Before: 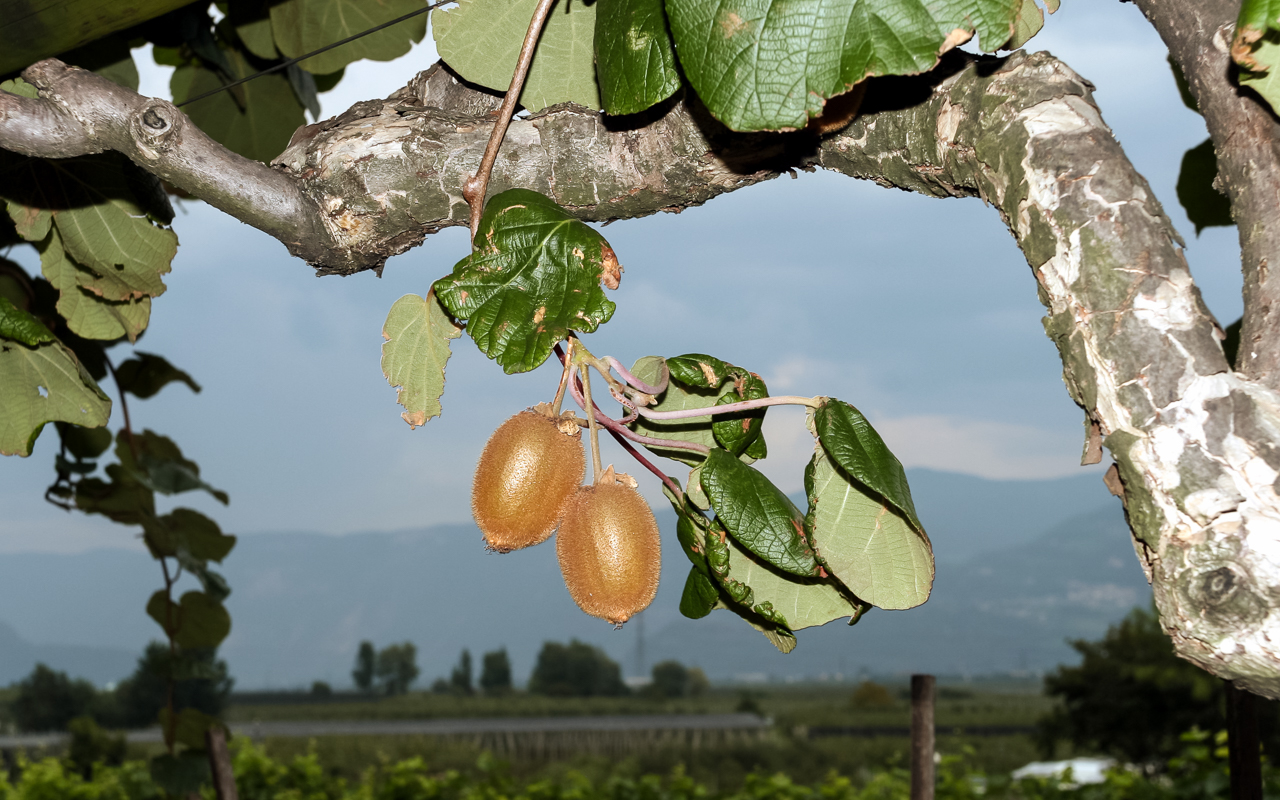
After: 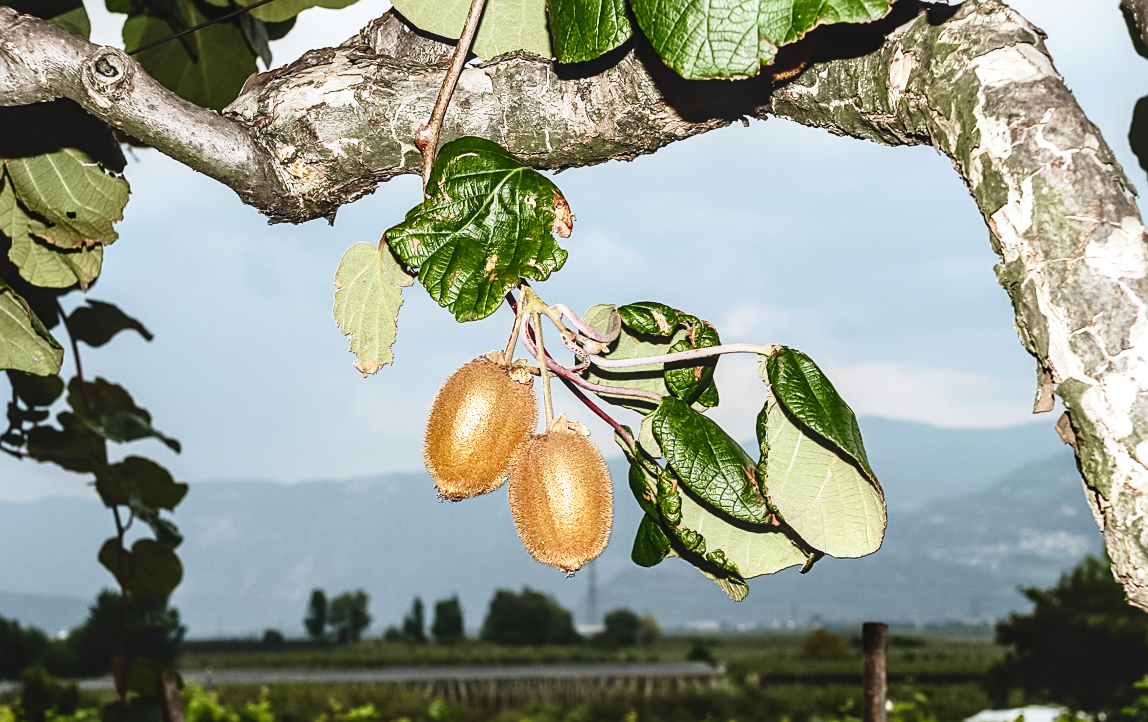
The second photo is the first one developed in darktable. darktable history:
crop: left 3.769%, top 6.519%, right 6.484%, bottom 3.18%
tone curve: curves: ch0 [(0, 0) (0.003, 0.004) (0.011, 0.009) (0.025, 0.017) (0.044, 0.029) (0.069, 0.04) (0.1, 0.051) (0.136, 0.07) (0.177, 0.095) (0.224, 0.131) (0.277, 0.179) (0.335, 0.237) (0.399, 0.302) (0.468, 0.386) (0.543, 0.471) (0.623, 0.576) (0.709, 0.699) (0.801, 0.817) (0.898, 0.917) (1, 1)], color space Lab, independent channels, preserve colors none
local contrast: on, module defaults
sharpen: on, module defaults
base curve: curves: ch0 [(0, 0) (0.028, 0.03) (0.121, 0.232) (0.46, 0.748) (0.859, 0.968) (1, 1)], preserve colors none
exposure: black level correction -0.015, exposure -0.131 EV, compensate exposure bias true, compensate highlight preservation false
